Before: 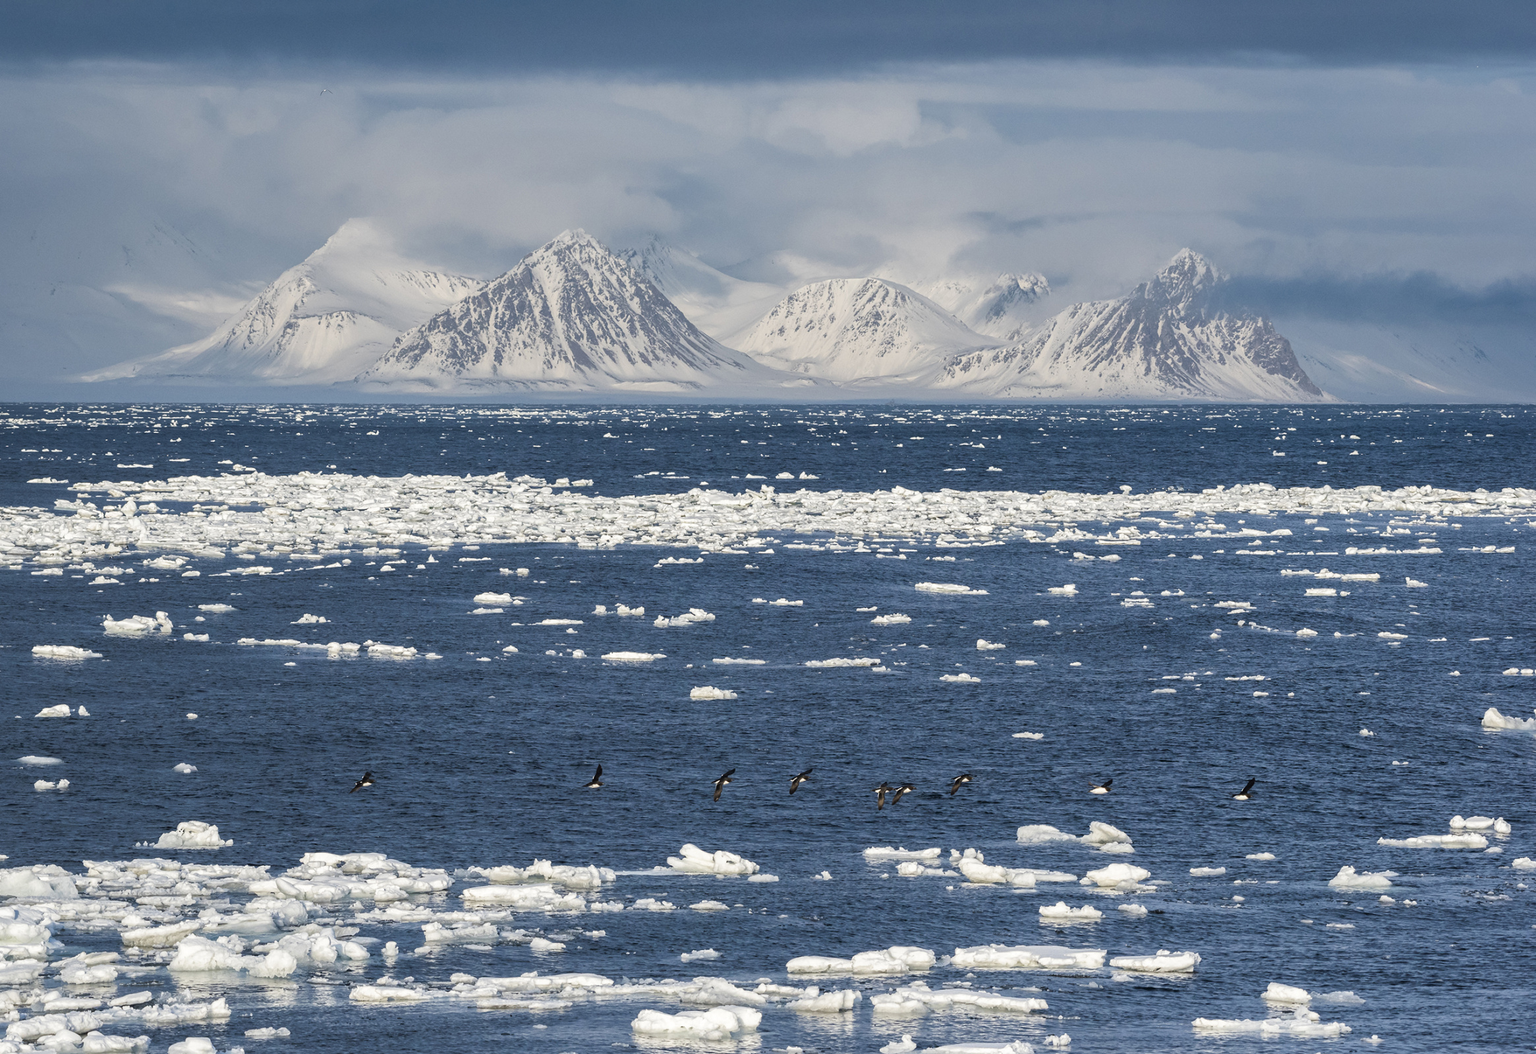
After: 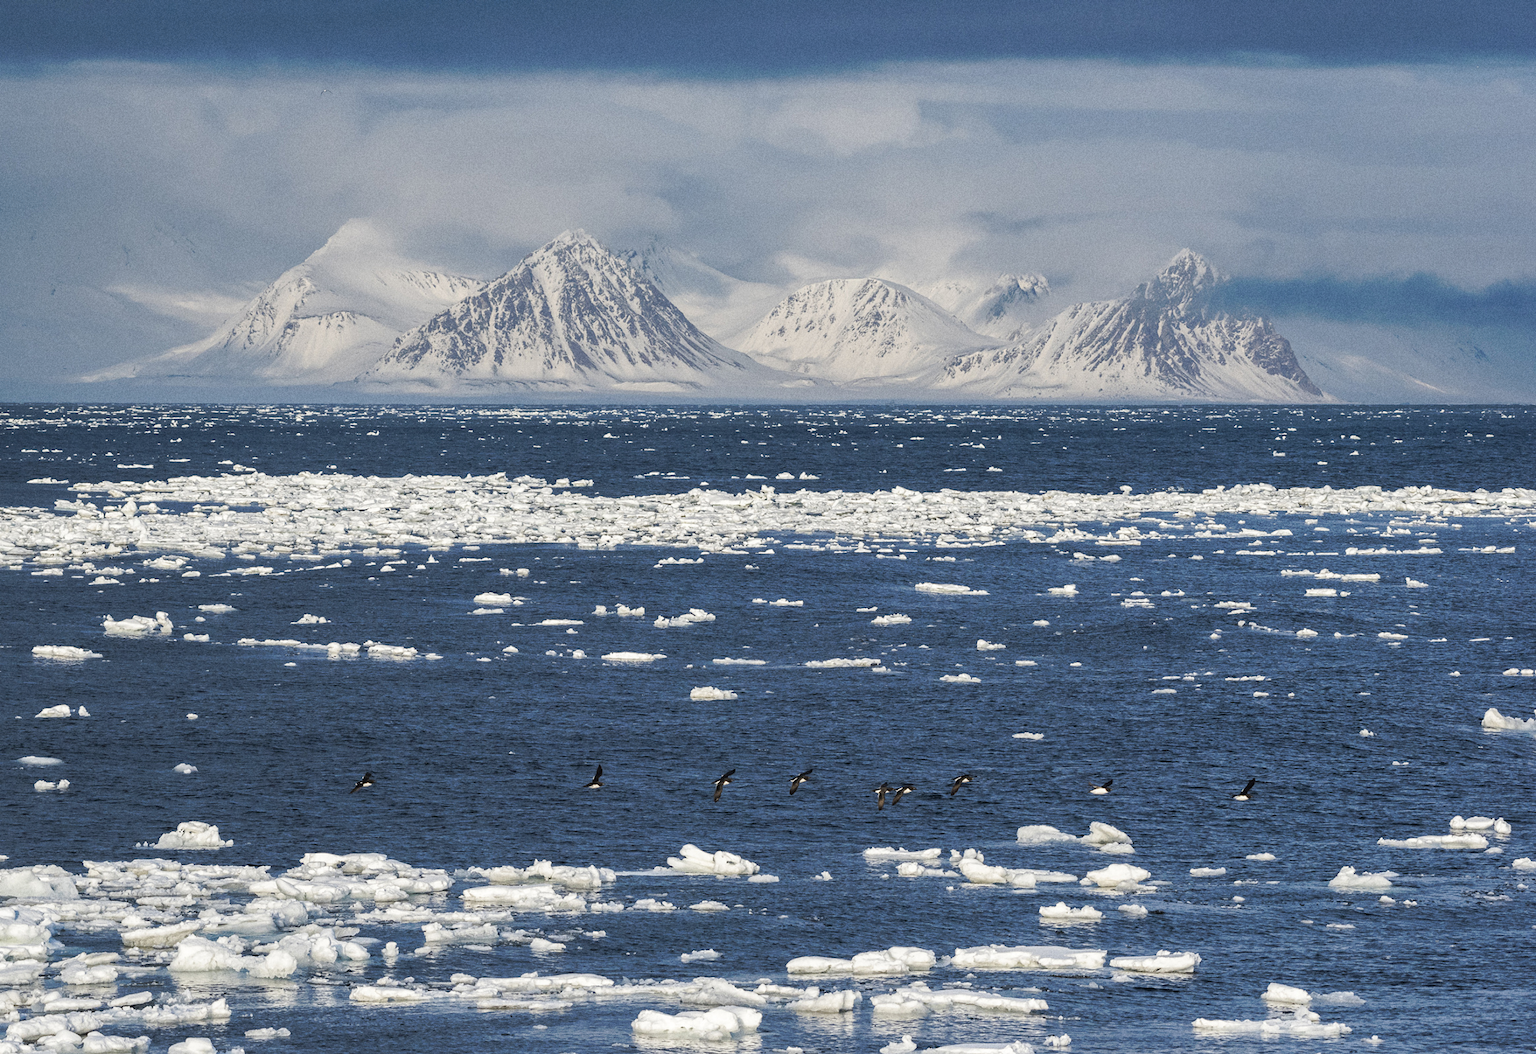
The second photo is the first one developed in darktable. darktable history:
tone curve: curves: ch0 [(0, 0) (0.003, 0.003) (0.011, 0.01) (0.025, 0.023) (0.044, 0.042) (0.069, 0.065) (0.1, 0.094) (0.136, 0.128) (0.177, 0.167) (0.224, 0.211) (0.277, 0.261) (0.335, 0.315) (0.399, 0.375) (0.468, 0.441) (0.543, 0.543) (0.623, 0.623) (0.709, 0.709) (0.801, 0.801) (0.898, 0.898) (1, 1)], preserve colors none
grain: on, module defaults
